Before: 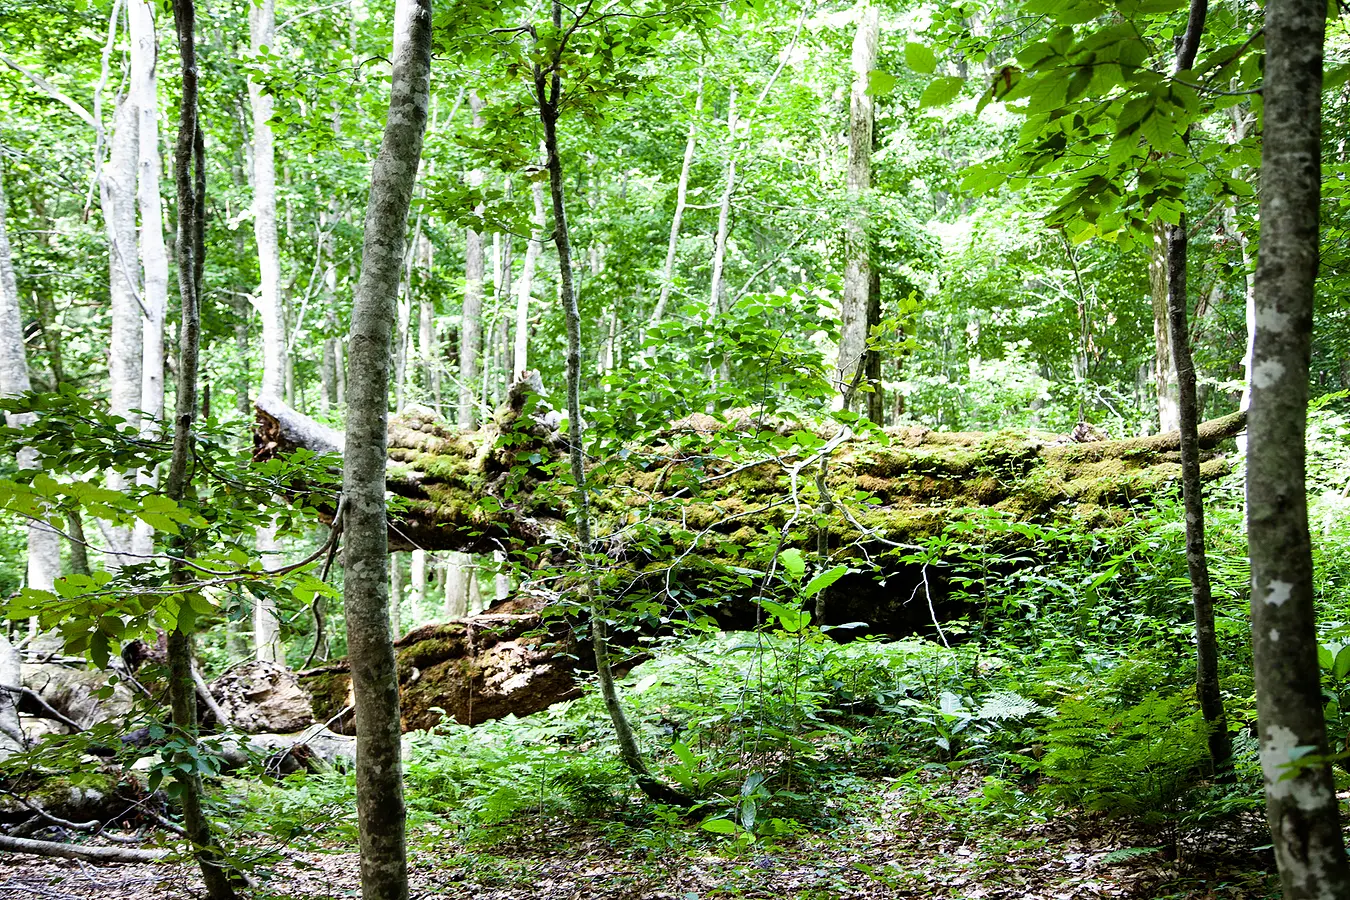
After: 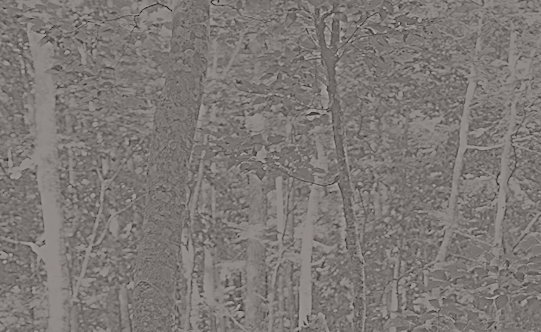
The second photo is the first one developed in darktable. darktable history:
white balance: red 1.009, blue 1.027
crop: left 15.452%, top 5.459%, right 43.956%, bottom 56.62%
rotate and perspective: rotation -1°, crop left 0.011, crop right 0.989, crop top 0.025, crop bottom 0.975
tone curve: curves: ch0 [(0, 0.013) (0.175, 0.11) (0.337, 0.304) (0.498, 0.485) (0.78, 0.742) (0.993, 0.954)]; ch1 [(0, 0) (0.294, 0.184) (0.359, 0.34) (0.362, 0.35) (0.43, 0.41) (0.469, 0.463) (0.495, 0.502) (0.54, 0.563) (0.612, 0.641) (1, 1)]; ch2 [(0, 0) (0.44, 0.437) (0.495, 0.502) (0.524, 0.534) (0.557, 0.56) (0.634, 0.654) (0.728, 0.722) (1, 1)], color space Lab, independent channels, preserve colors none
exposure: black level correction 0.001, exposure 0.955 EV, compensate exposure bias true, compensate highlight preservation false
color balance rgb: linear chroma grading › shadows -8%, linear chroma grading › global chroma 10%, perceptual saturation grading › global saturation 2%, perceptual saturation grading › highlights -2%, perceptual saturation grading › mid-tones 4%, perceptual saturation grading › shadows 8%, perceptual brilliance grading › global brilliance 2%, perceptual brilliance grading › highlights -4%, global vibrance 16%, saturation formula JzAzBz (2021)
highpass: sharpness 9.84%, contrast boost 9.94%
